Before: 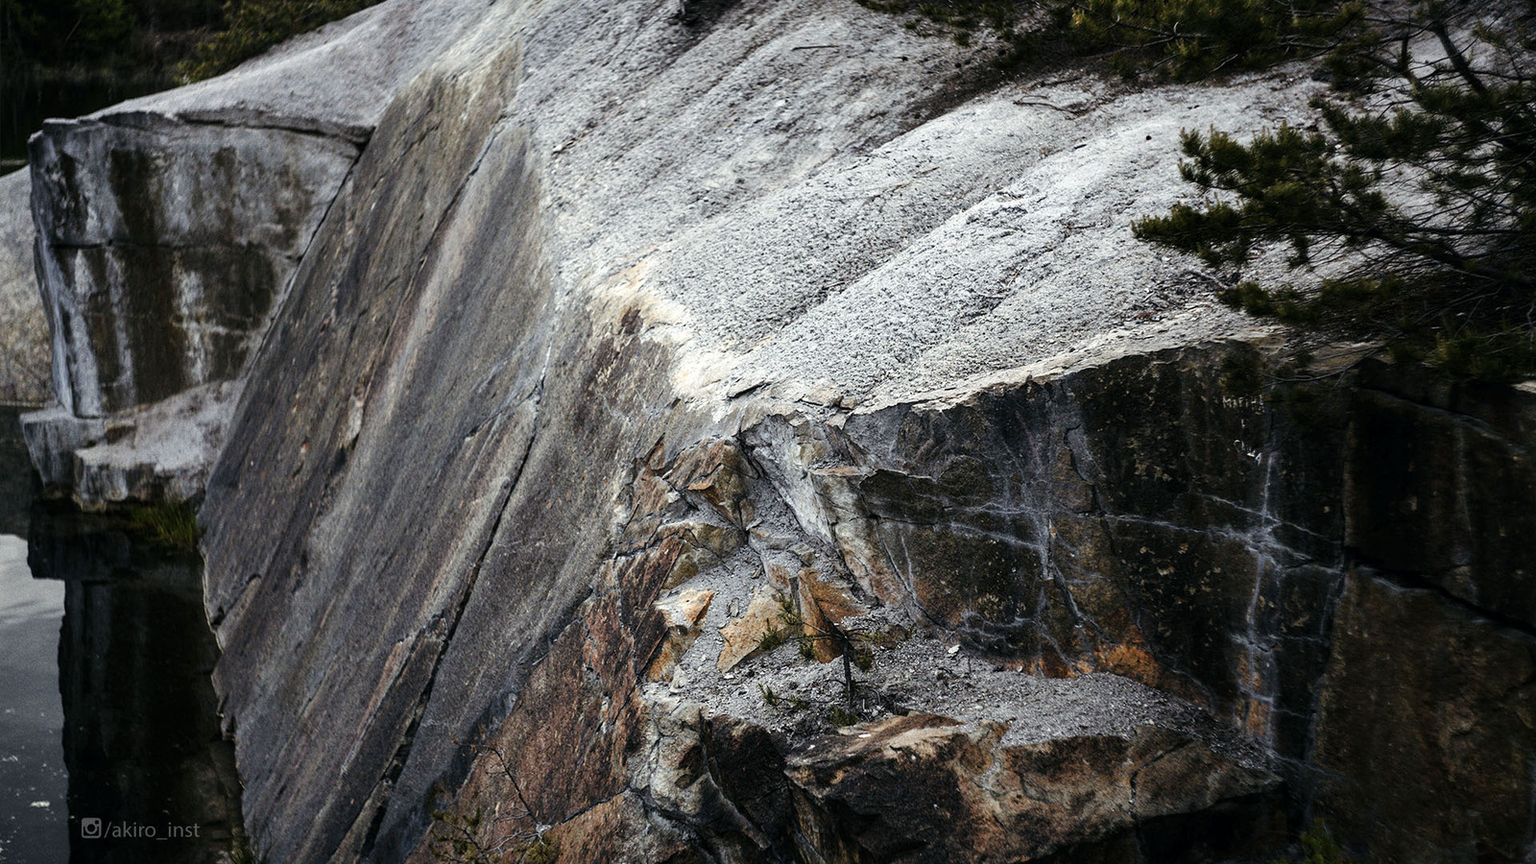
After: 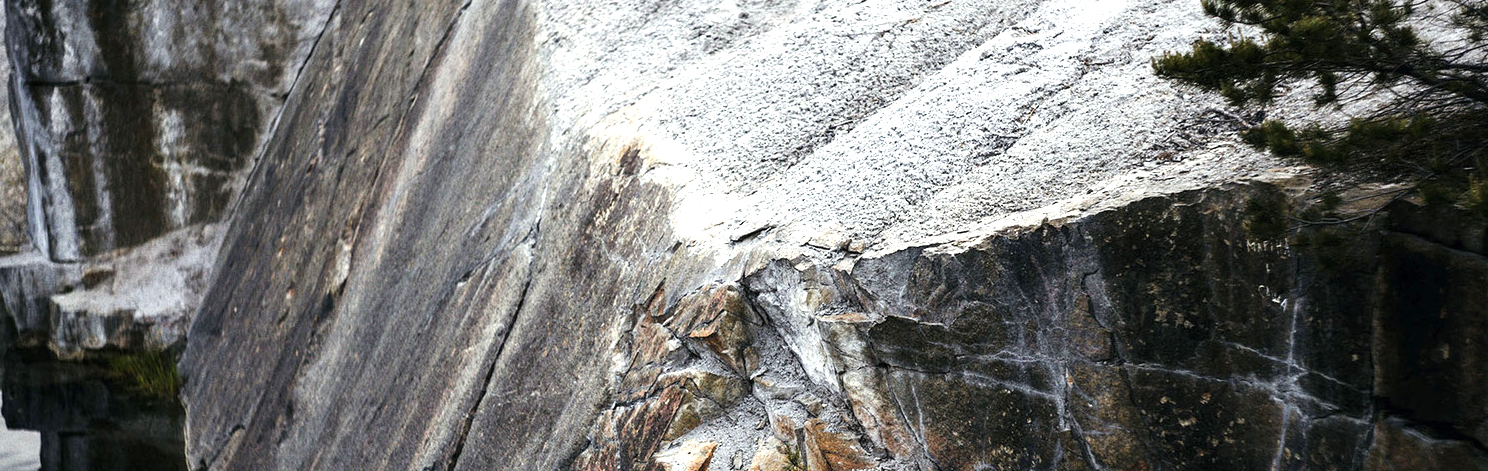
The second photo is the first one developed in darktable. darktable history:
exposure: black level correction 0, exposure 0.7 EV, compensate exposure bias true, compensate highlight preservation false
crop: left 1.744%, top 19.225%, right 5.069%, bottom 28.357%
